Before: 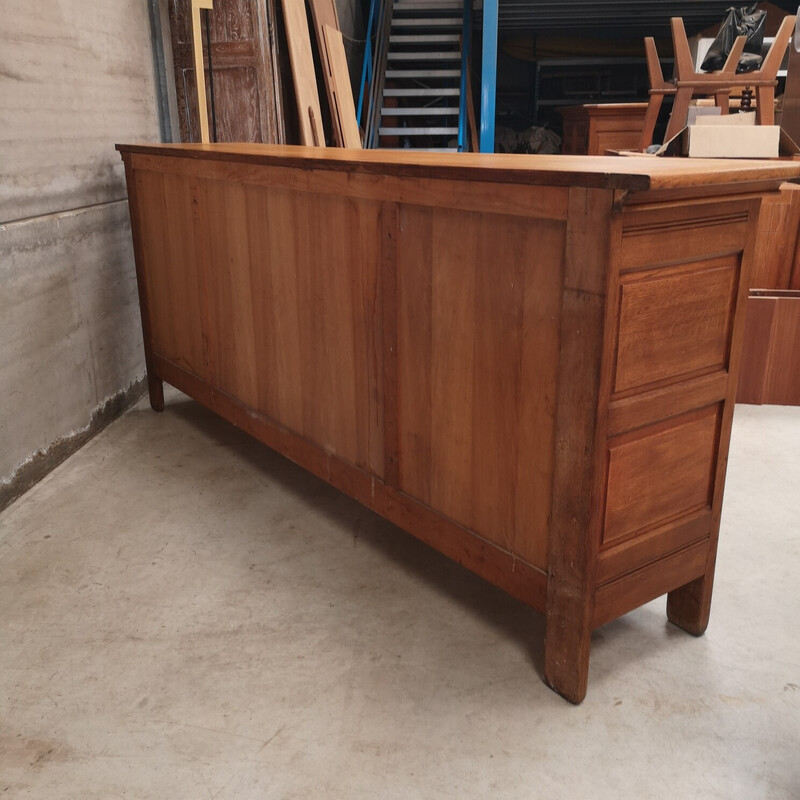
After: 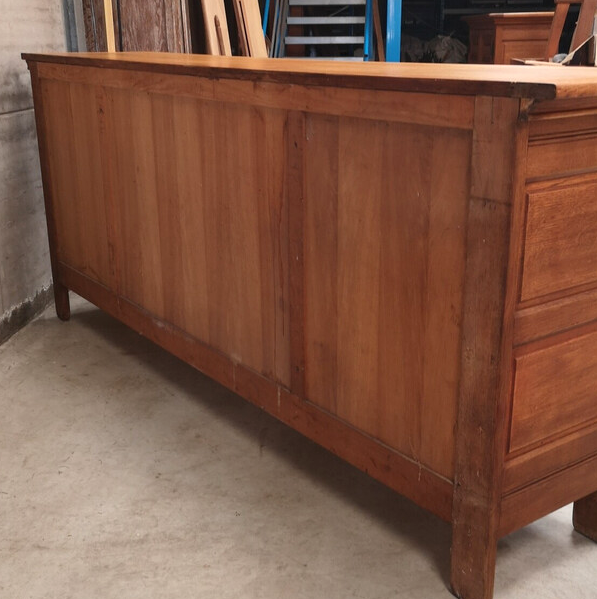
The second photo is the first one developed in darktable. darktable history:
exposure: exposure 0.299 EV, compensate highlight preservation false
crop and rotate: left 11.852%, top 11.437%, right 13.458%, bottom 13.642%
